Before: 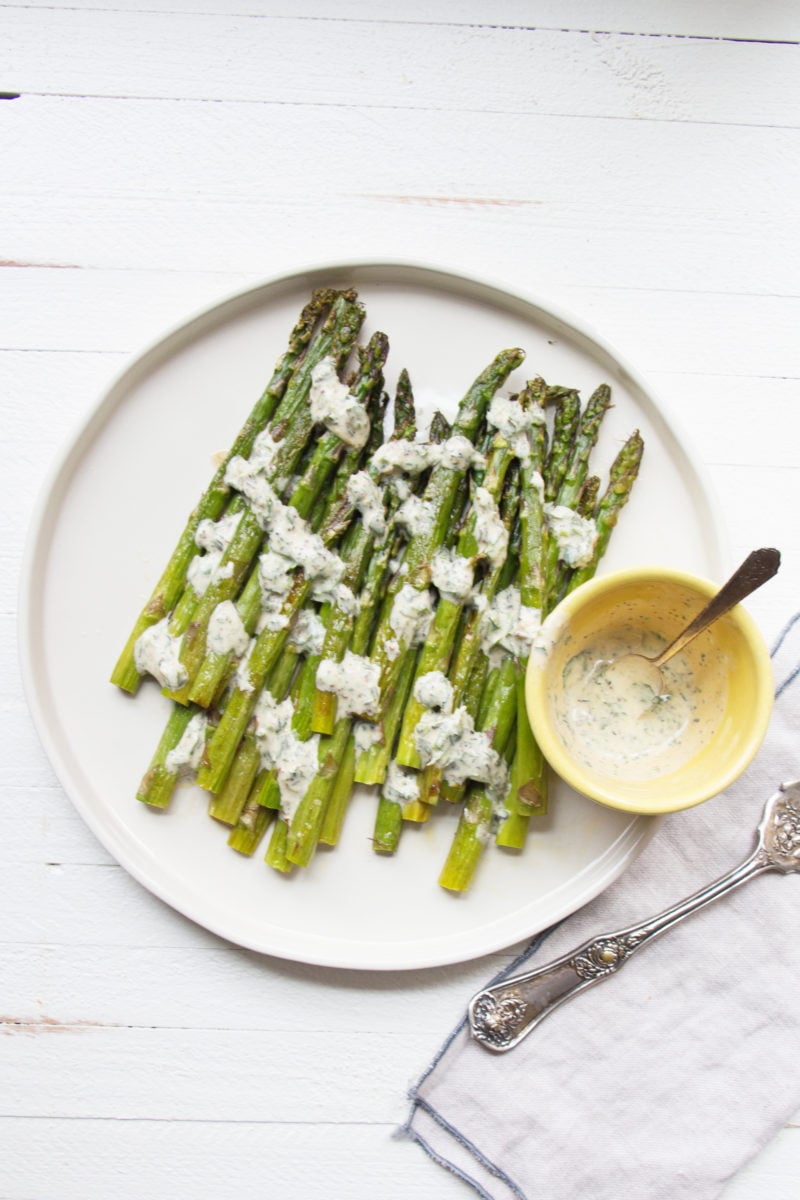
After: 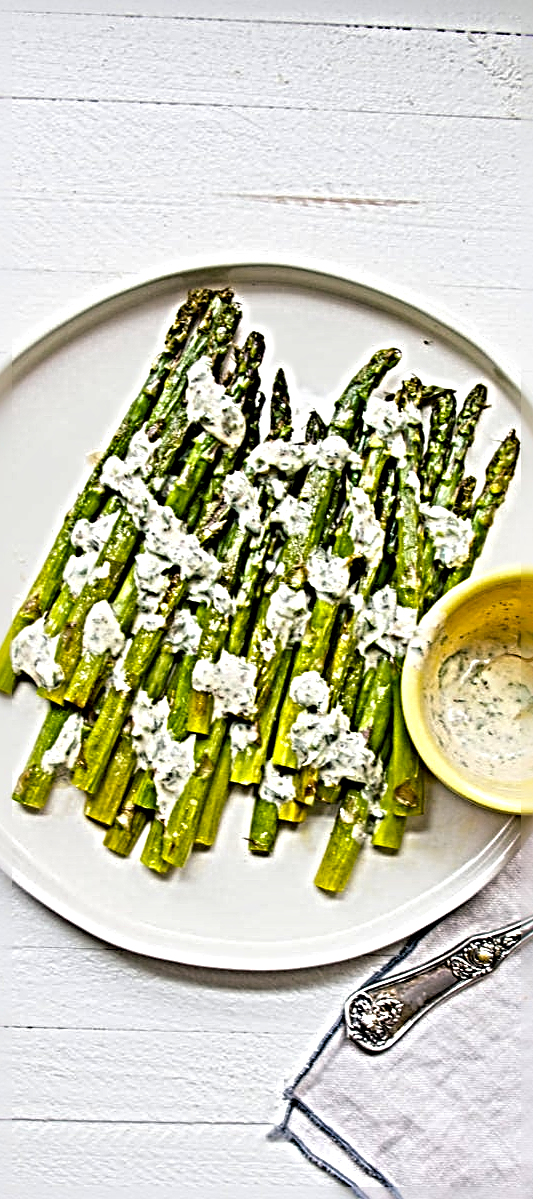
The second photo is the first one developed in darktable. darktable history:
local contrast: mode bilateral grid, contrast 21, coarseness 50, detail 143%, midtone range 0.2
color balance rgb: shadows lift › chroma 2.047%, shadows lift › hue 187.5°, perceptual saturation grading › global saturation 31.029%, perceptual brilliance grading › global brilliance 1.614%, perceptual brilliance grading › highlights -3.709%, global vibrance 20%
sharpen: radius 6.277, amount 1.801, threshold 0.018
exposure: compensate exposure bias true, compensate highlight preservation false
contrast equalizer: octaves 7, y [[0.502, 0.505, 0.512, 0.529, 0.564, 0.588], [0.5 ×6], [0.502, 0.505, 0.512, 0.529, 0.564, 0.588], [0, 0.001, 0.001, 0.004, 0.008, 0.011], [0, 0.001, 0.001, 0.004, 0.008, 0.011]]
crop and rotate: left 15.604%, right 17.707%
tone equalizer: edges refinement/feathering 500, mask exposure compensation -1.57 EV, preserve details no
